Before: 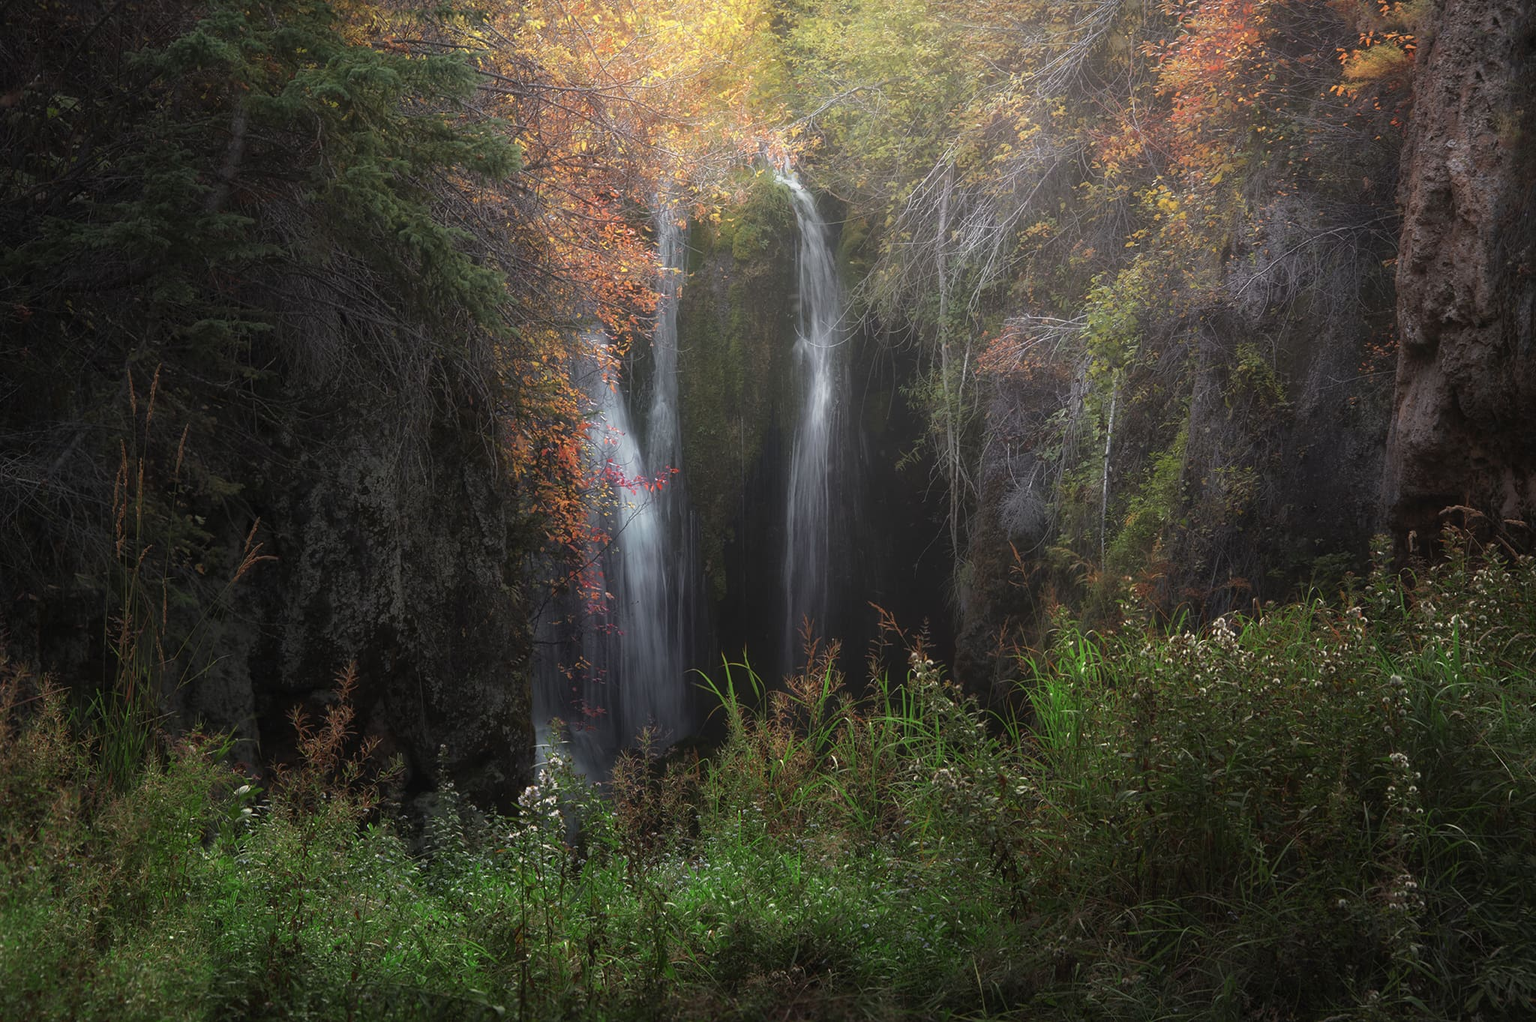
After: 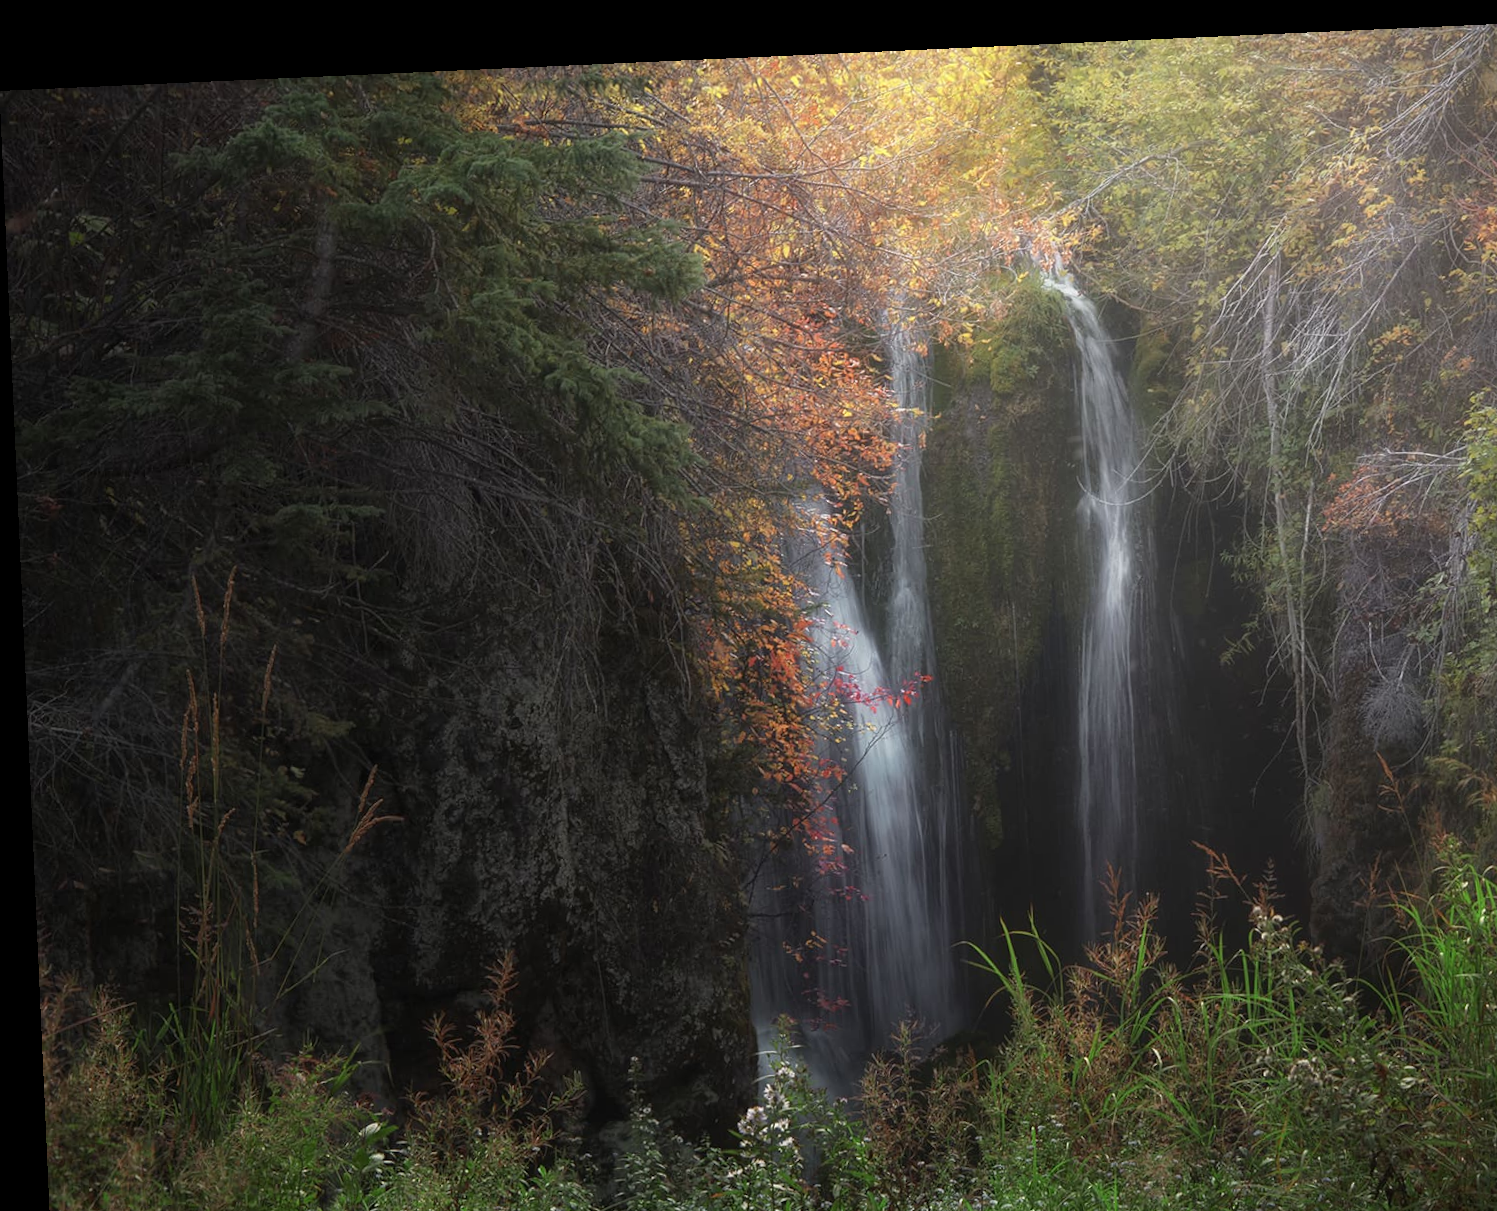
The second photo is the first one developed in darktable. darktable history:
crop: right 28.885%, bottom 16.626%
rotate and perspective: rotation -2.56°, automatic cropping off
